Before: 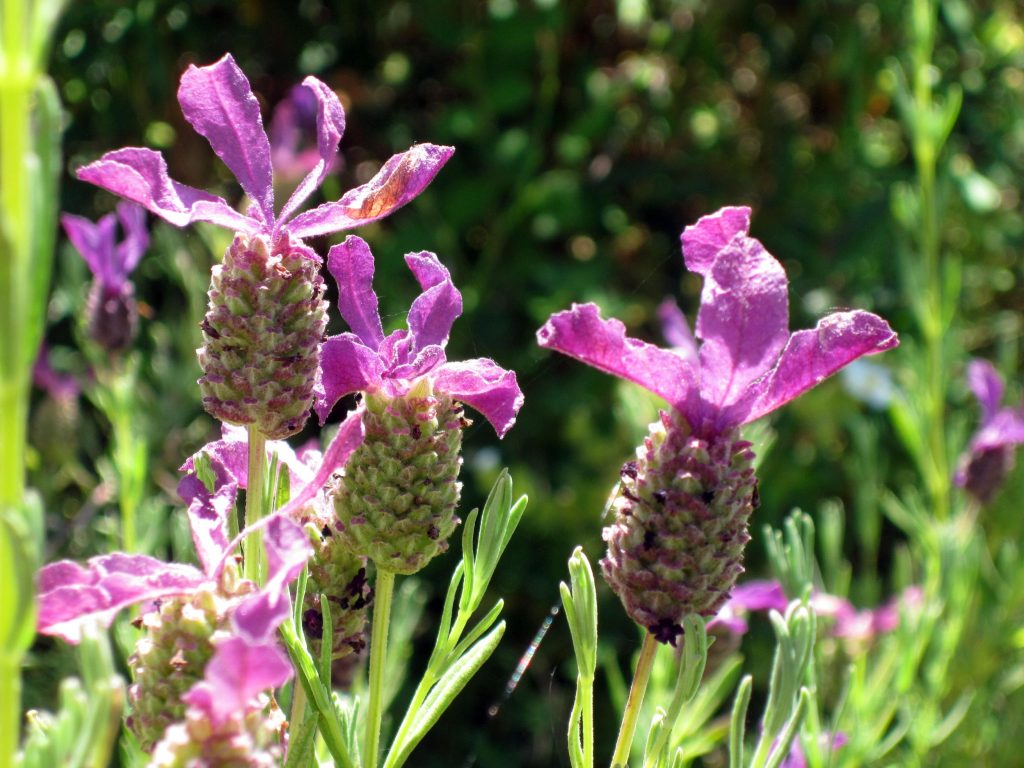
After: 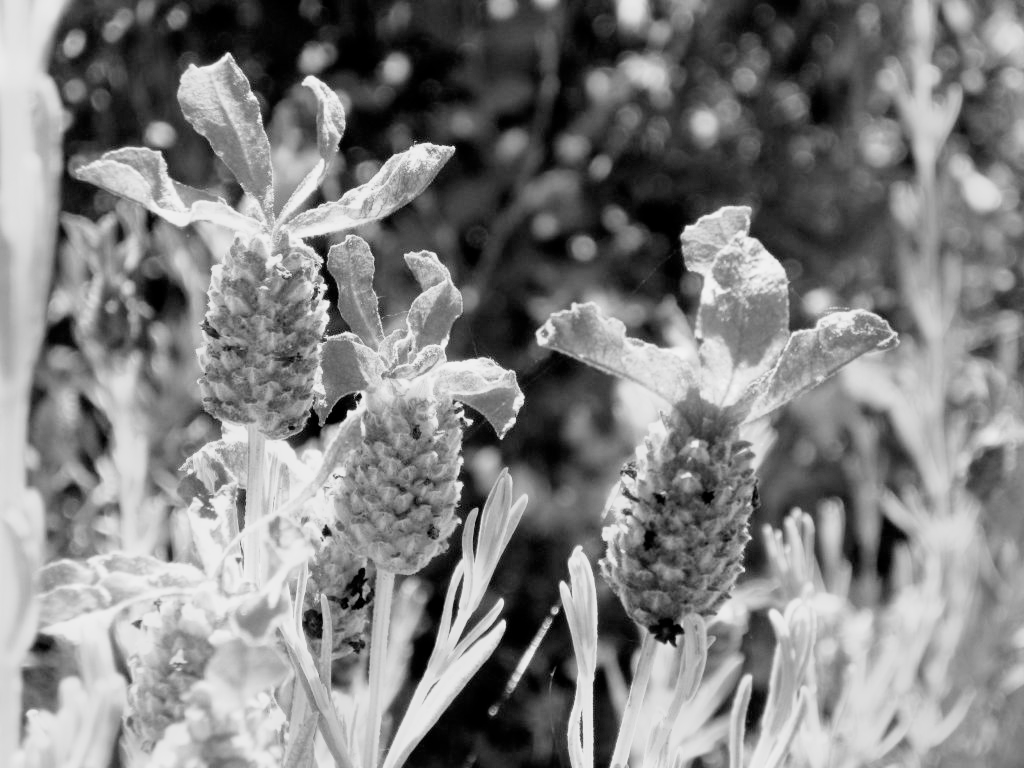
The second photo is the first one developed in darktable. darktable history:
filmic rgb: black relative exposure -7.6 EV, white relative exposure 4.64 EV, threshold 3 EV, target black luminance 0%, hardness 3.55, latitude 50.51%, contrast 1.033, highlights saturation mix 10%, shadows ↔ highlights balance -0.198%, color science v4 (2020), enable highlight reconstruction true
monochrome: a 14.95, b -89.96
exposure: black level correction 0, exposure 1.45 EV, compensate exposure bias true, compensate highlight preservation false
